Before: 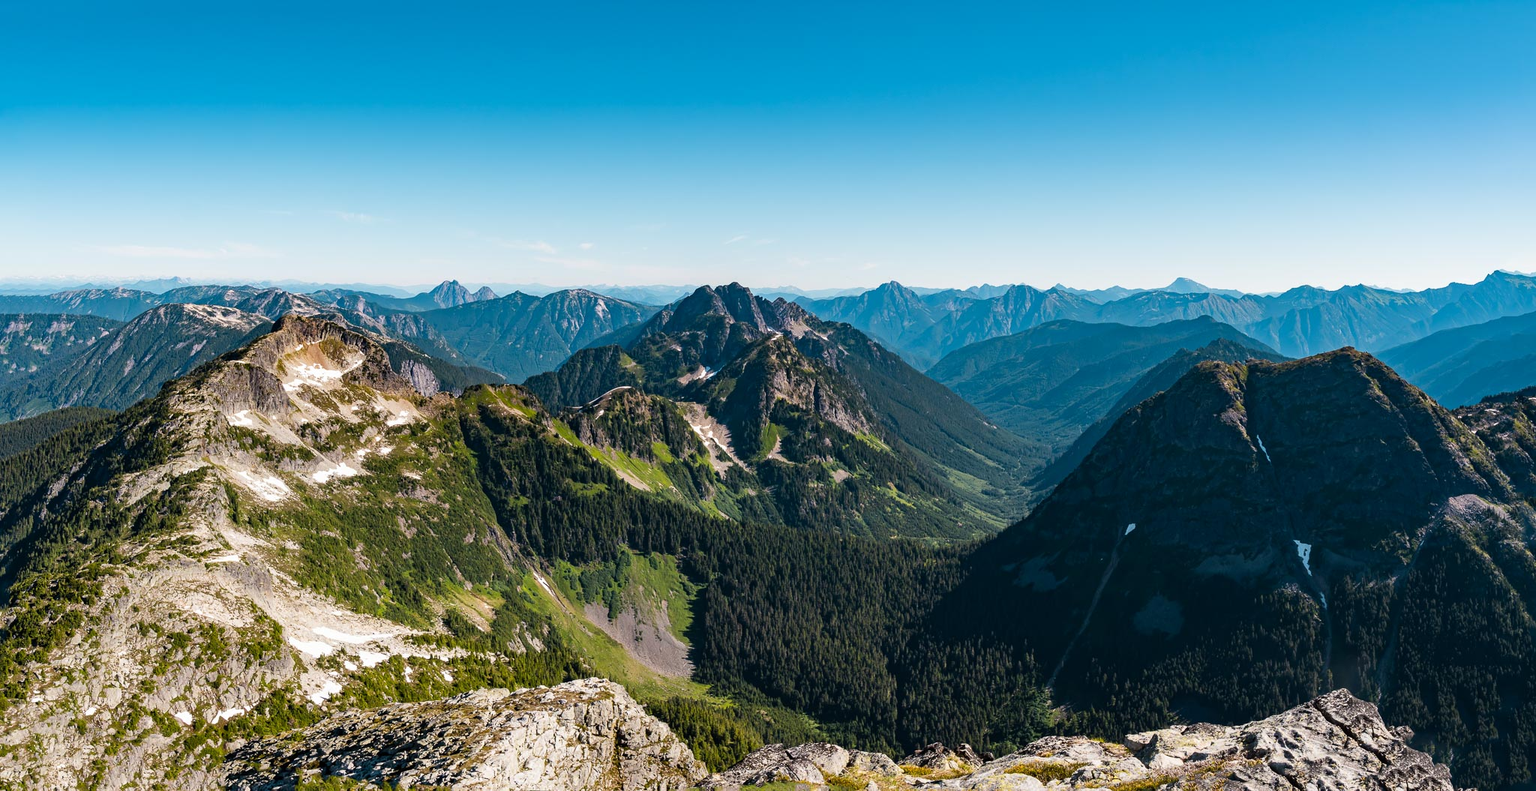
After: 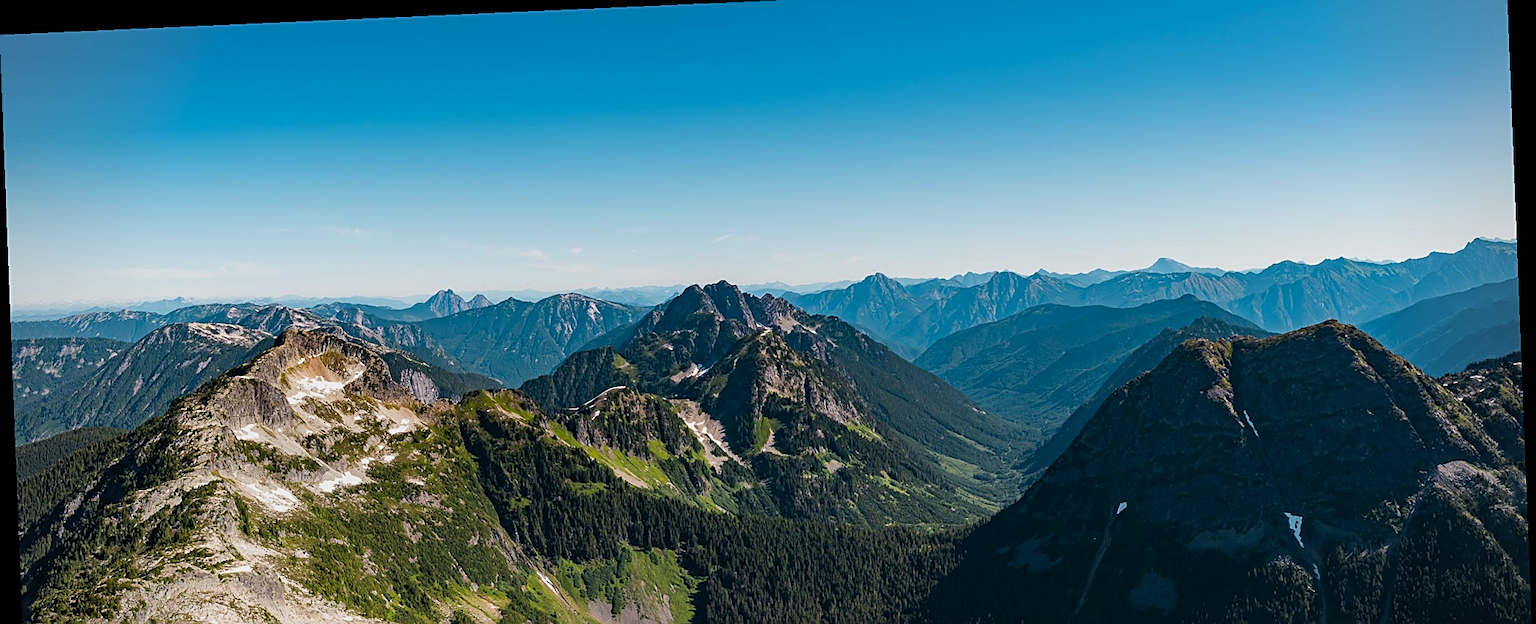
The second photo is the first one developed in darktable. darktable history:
rotate and perspective: rotation -2.22°, lens shift (horizontal) -0.022, automatic cropping off
vignetting: fall-off radius 60.65%
crop: top 3.857%, bottom 21.132%
sharpen: on, module defaults
exposure: exposure -0.242 EV, compensate highlight preservation false
